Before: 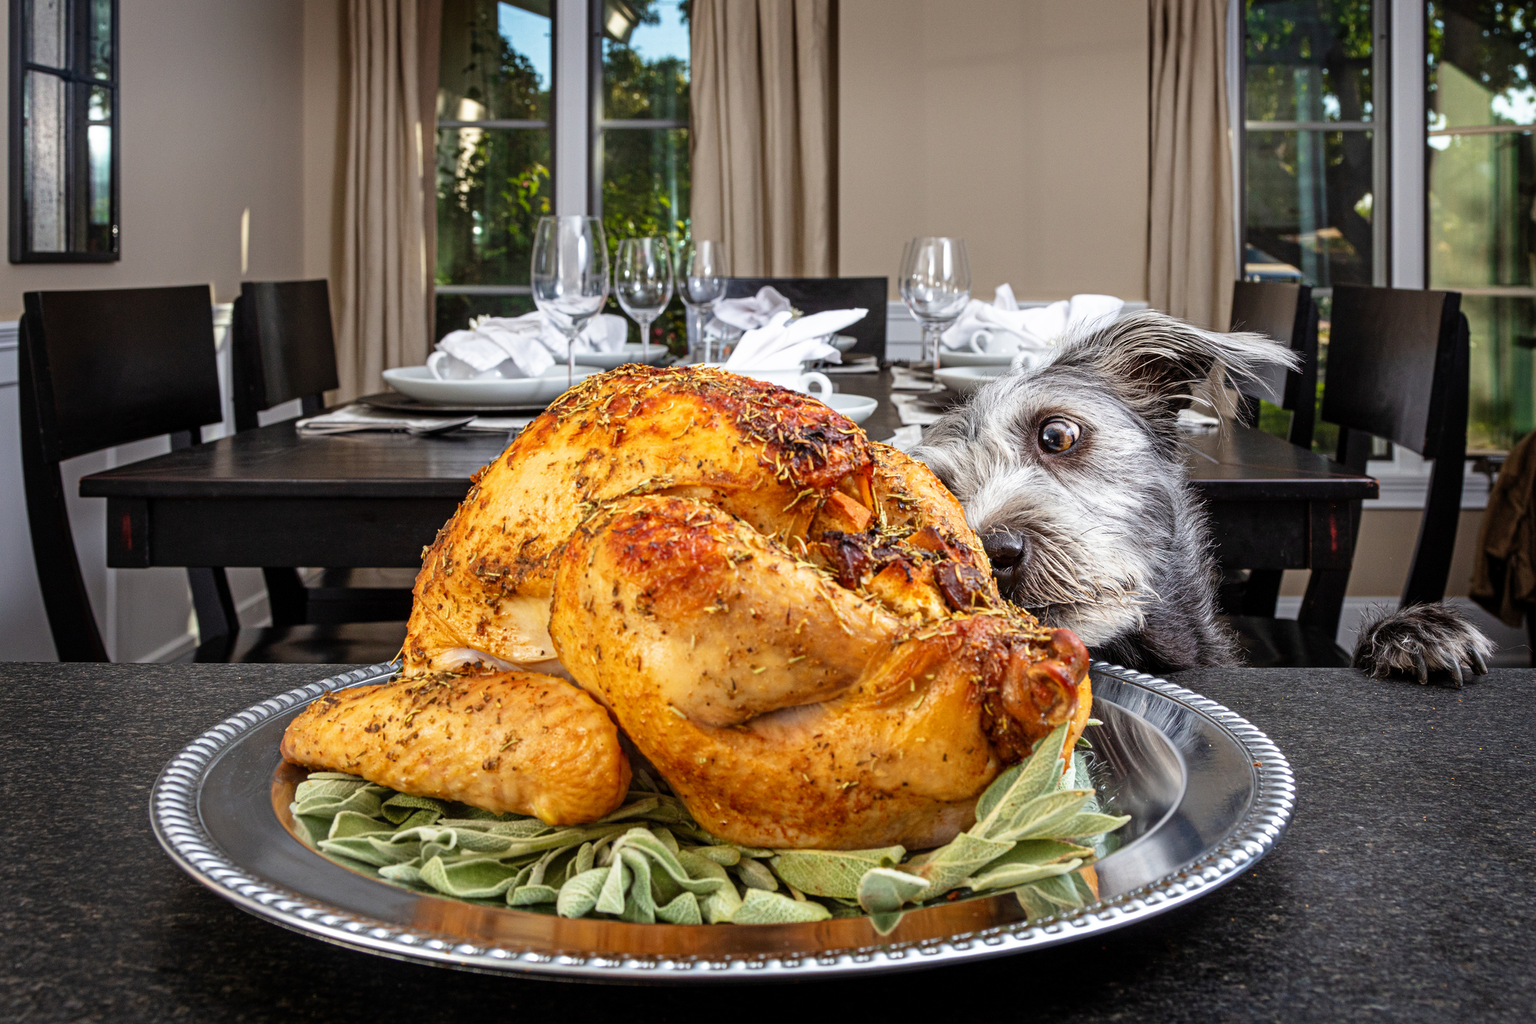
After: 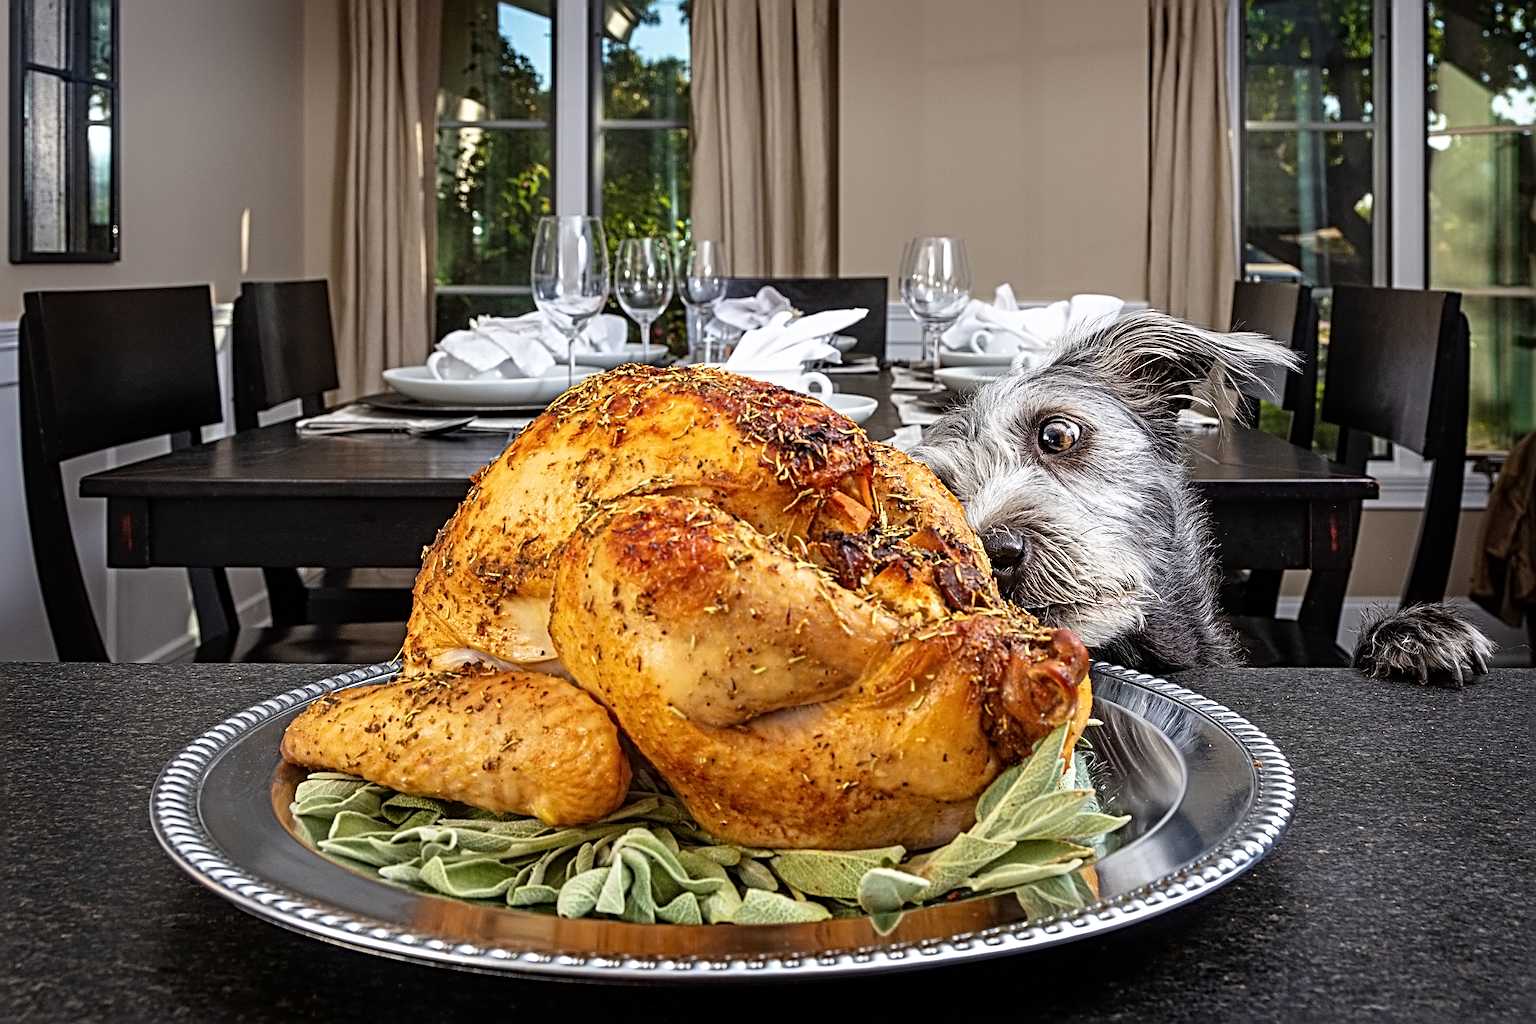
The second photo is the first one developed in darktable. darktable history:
sharpen: radius 4
color zones: curves: ch0 [(0.068, 0.464) (0.25, 0.5) (0.48, 0.508) (0.75, 0.536) (0.886, 0.476) (0.967, 0.456)]; ch1 [(0.066, 0.456) (0.25, 0.5) (0.616, 0.508) (0.746, 0.56) (0.934, 0.444)]
contrast equalizer: y [[0.5 ×4, 0.525, 0.667], [0.5 ×6], [0.5 ×6], [0 ×4, 0.042, 0], [0, 0, 0.004, 0.1, 0.191, 0.131]]
